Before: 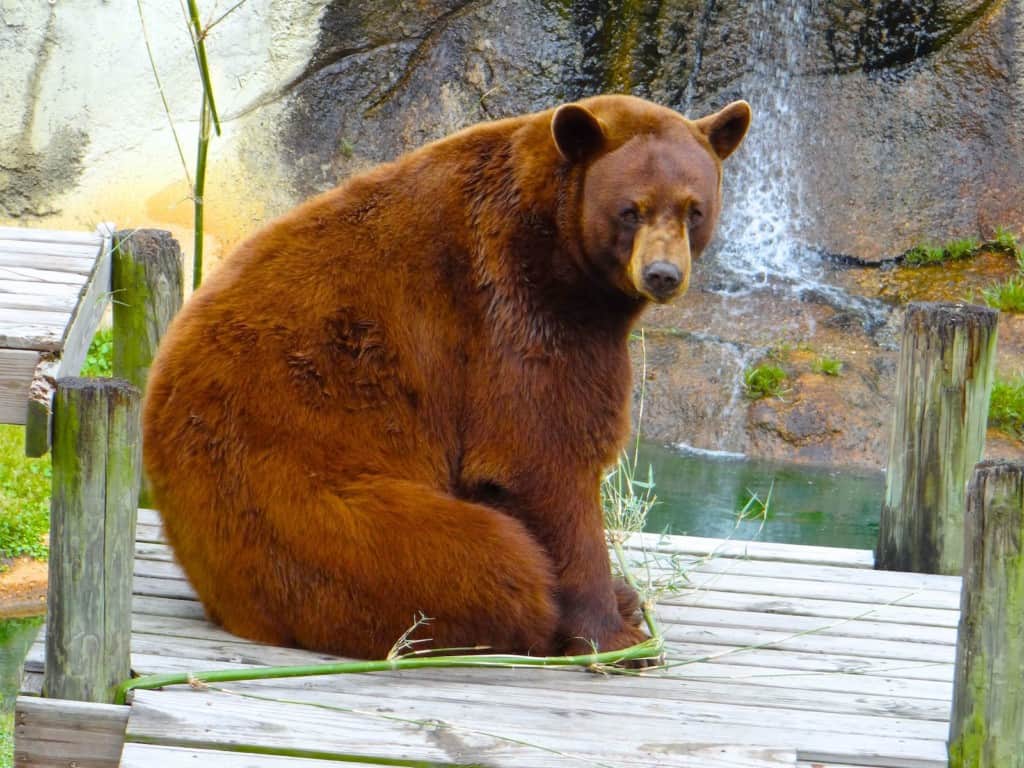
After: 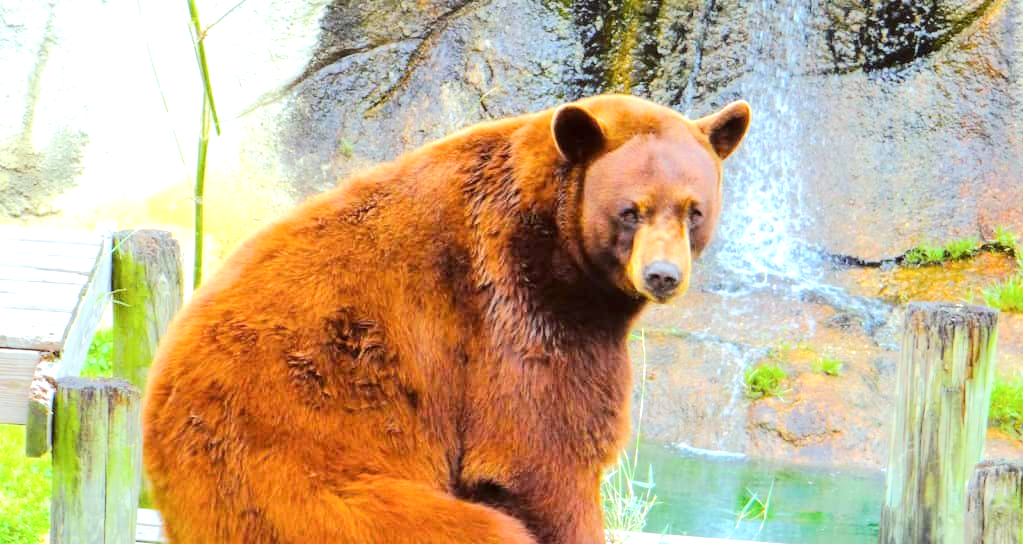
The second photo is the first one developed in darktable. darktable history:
color correction: highlights a* -4.89, highlights b* -4.53, shadows a* 4.24, shadows b* 4.2
exposure: exposure 0.665 EV, compensate highlight preservation false
tone equalizer: -7 EV 0.164 EV, -6 EV 0.609 EV, -5 EV 1.14 EV, -4 EV 1.34 EV, -3 EV 1.16 EV, -2 EV 0.6 EV, -1 EV 0.159 EV, edges refinement/feathering 500, mask exposure compensation -1.57 EV, preserve details no
crop: right 0%, bottom 29.092%
